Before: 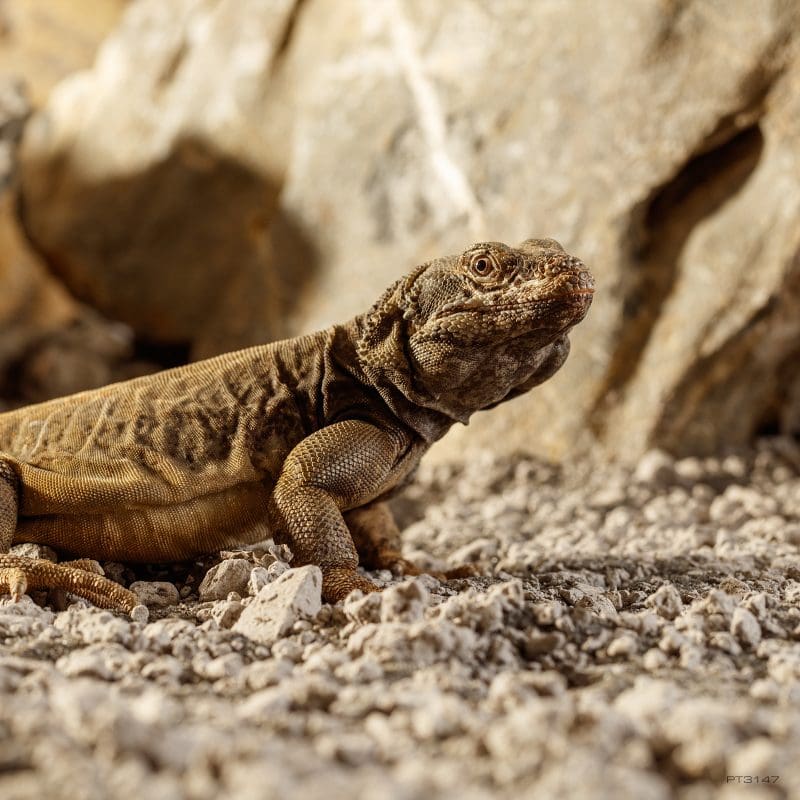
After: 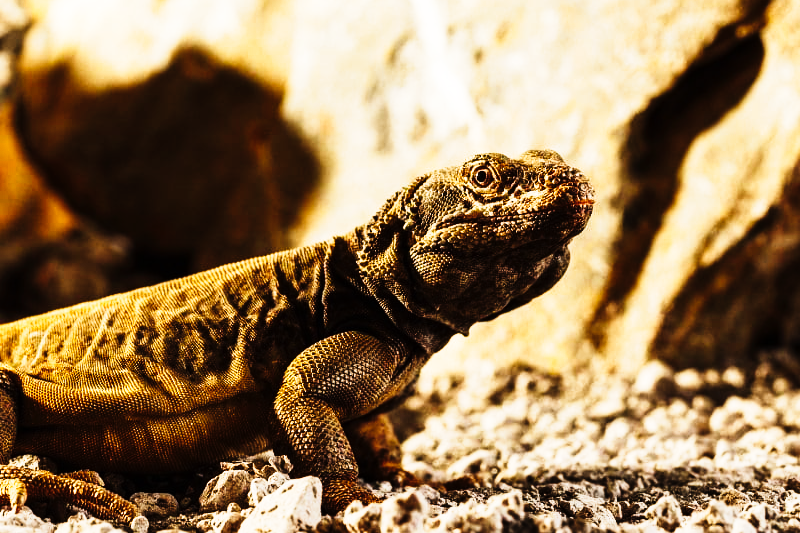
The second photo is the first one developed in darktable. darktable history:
crop: top 11.166%, bottom 22.168%
tone curve: curves: ch0 [(0, 0) (0.003, 0.001) (0.011, 0.005) (0.025, 0.009) (0.044, 0.014) (0.069, 0.018) (0.1, 0.025) (0.136, 0.029) (0.177, 0.042) (0.224, 0.064) (0.277, 0.107) (0.335, 0.182) (0.399, 0.3) (0.468, 0.462) (0.543, 0.639) (0.623, 0.802) (0.709, 0.916) (0.801, 0.963) (0.898, 0.988) (1, 1)], preserve colors none
